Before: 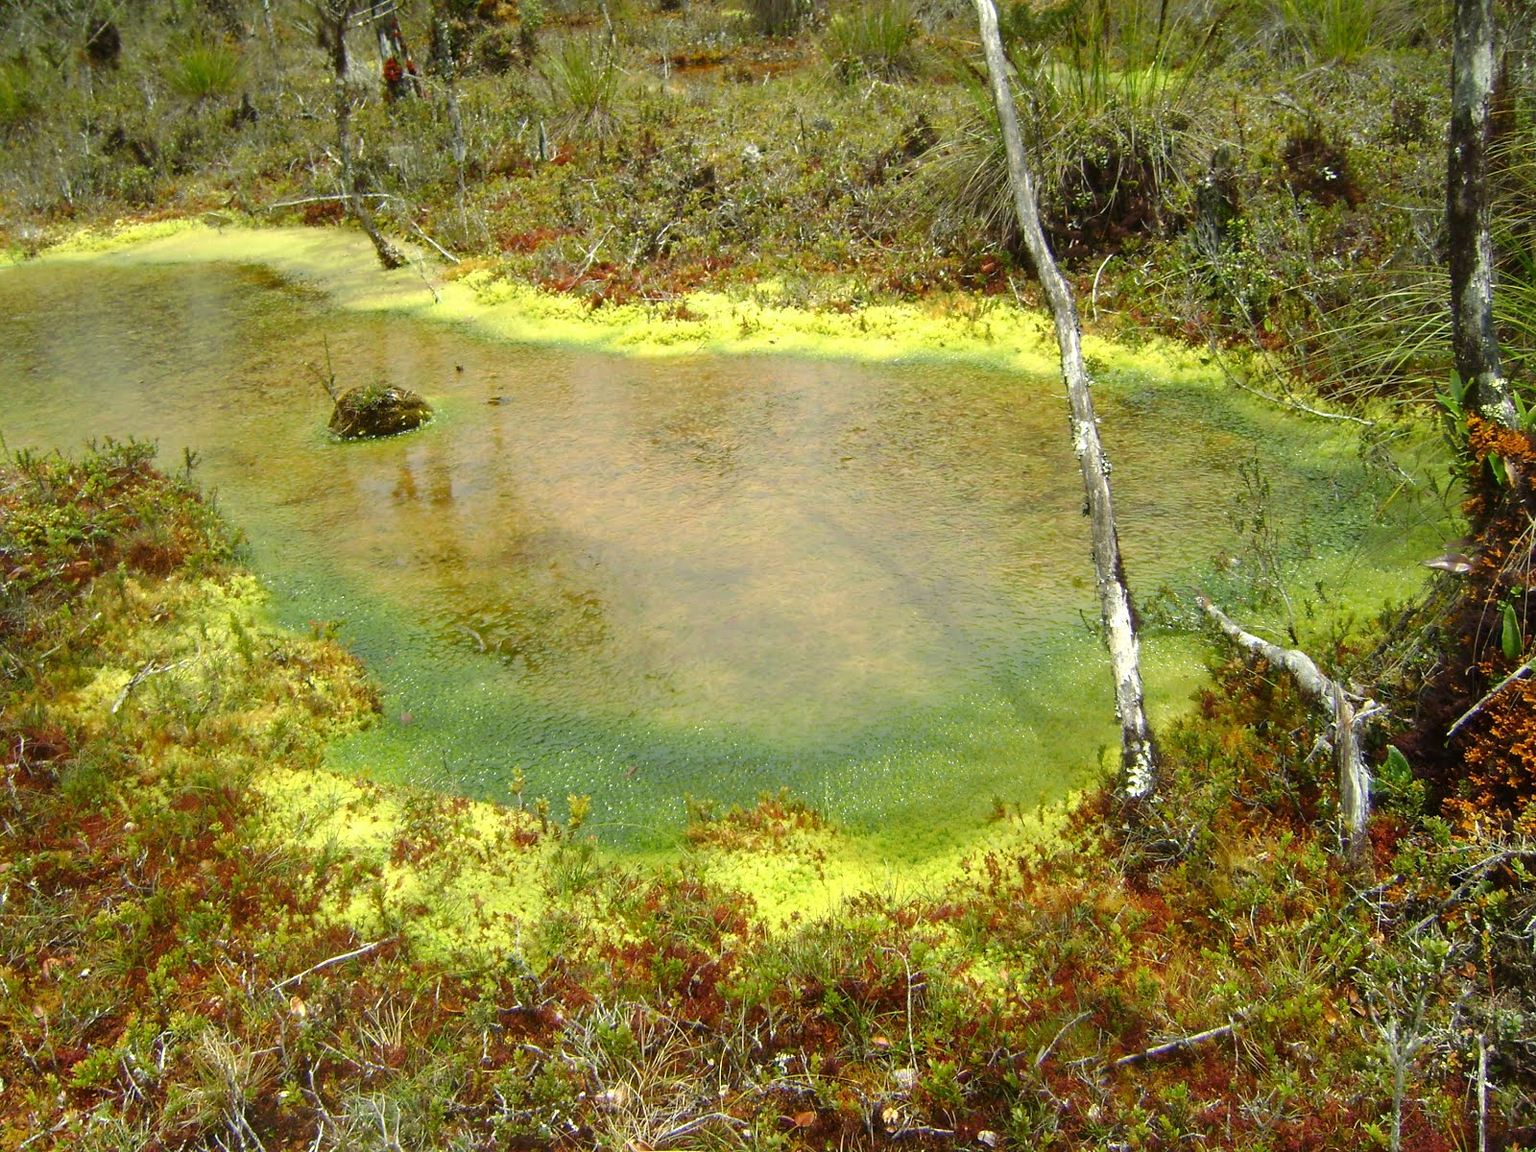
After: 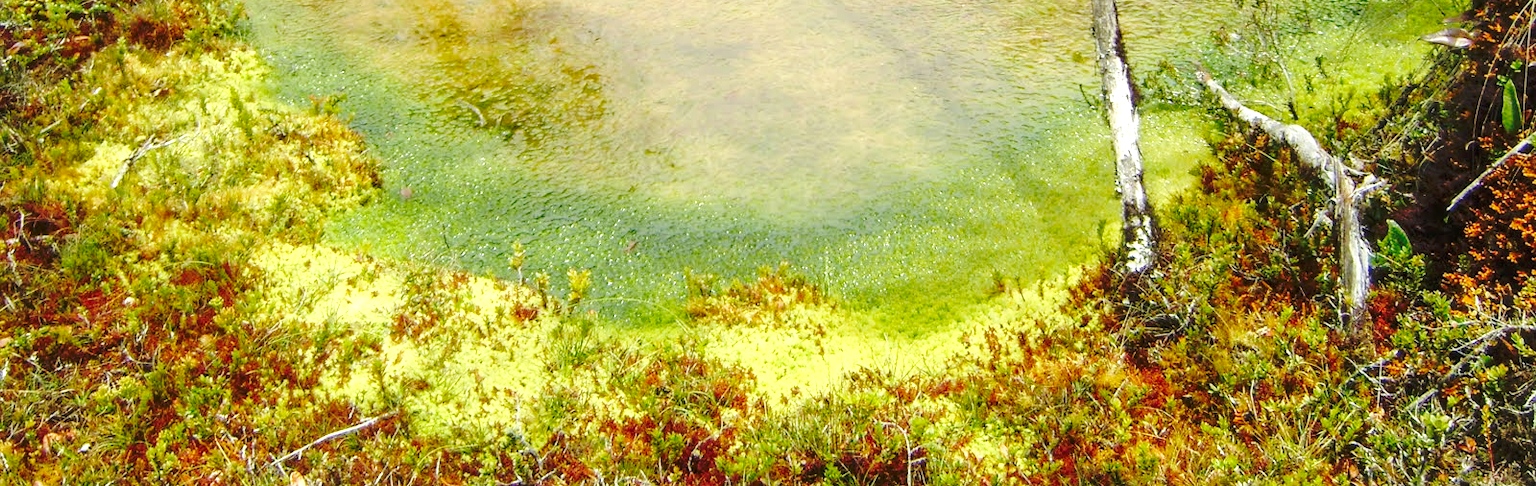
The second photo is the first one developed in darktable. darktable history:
crop: top 45.588%, bottom 12.157%
exposure: compensate highlight preservation false
local contrast: on, module defaults
tone curve: curves: ch0 [(0, 0) (0.003, 0.023) (0.011, 0.033) (0.025, 0.057) (0.044, 0.099) (0.069, 0.132) (0.1, 0.155) (0.136, 0.179) (0.177, 0.213) (0.224, 0.255) (0.277, 0.299) (0.335, 0.347) (0.399, 0.407) (0.468, 0.473) (0.543, 0.546) (0.623, 0.619) (0.709, 0.698) (0.801, 0.775) (0.898, 0.871) (1, 1)], preserve colors none
base curve: curves: ch0 [(0, 0) (0.04, 0.03) (0.133, 0.232) (0.448, 0.748) (0.843, 0.968) (1, 1)], preserve colors none
